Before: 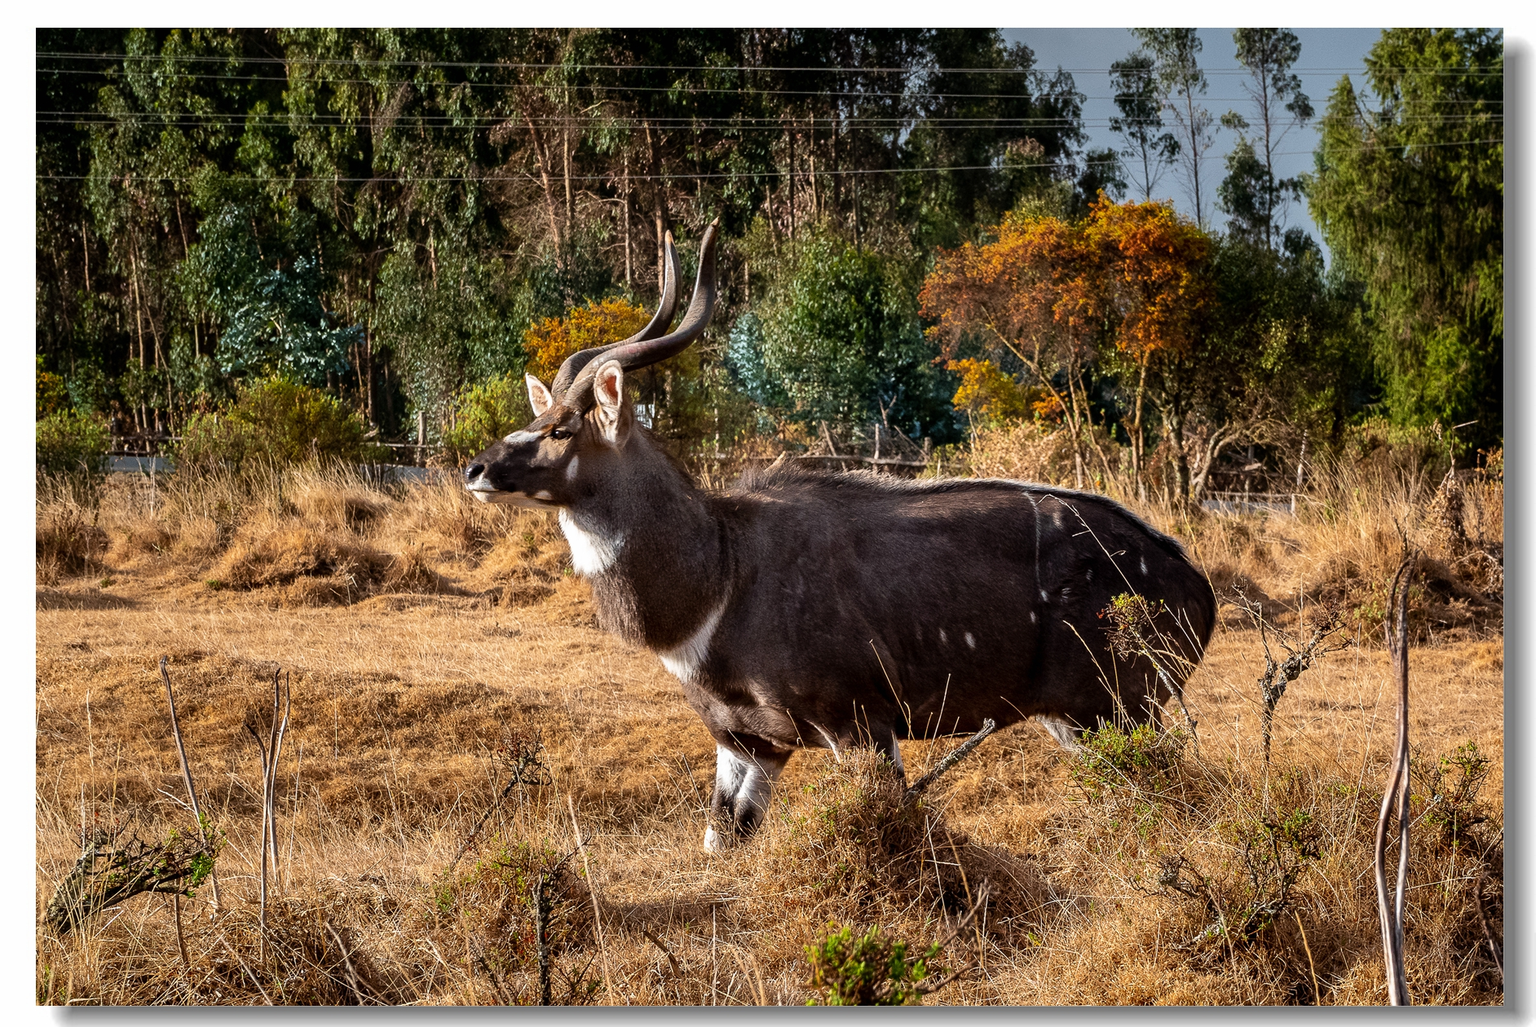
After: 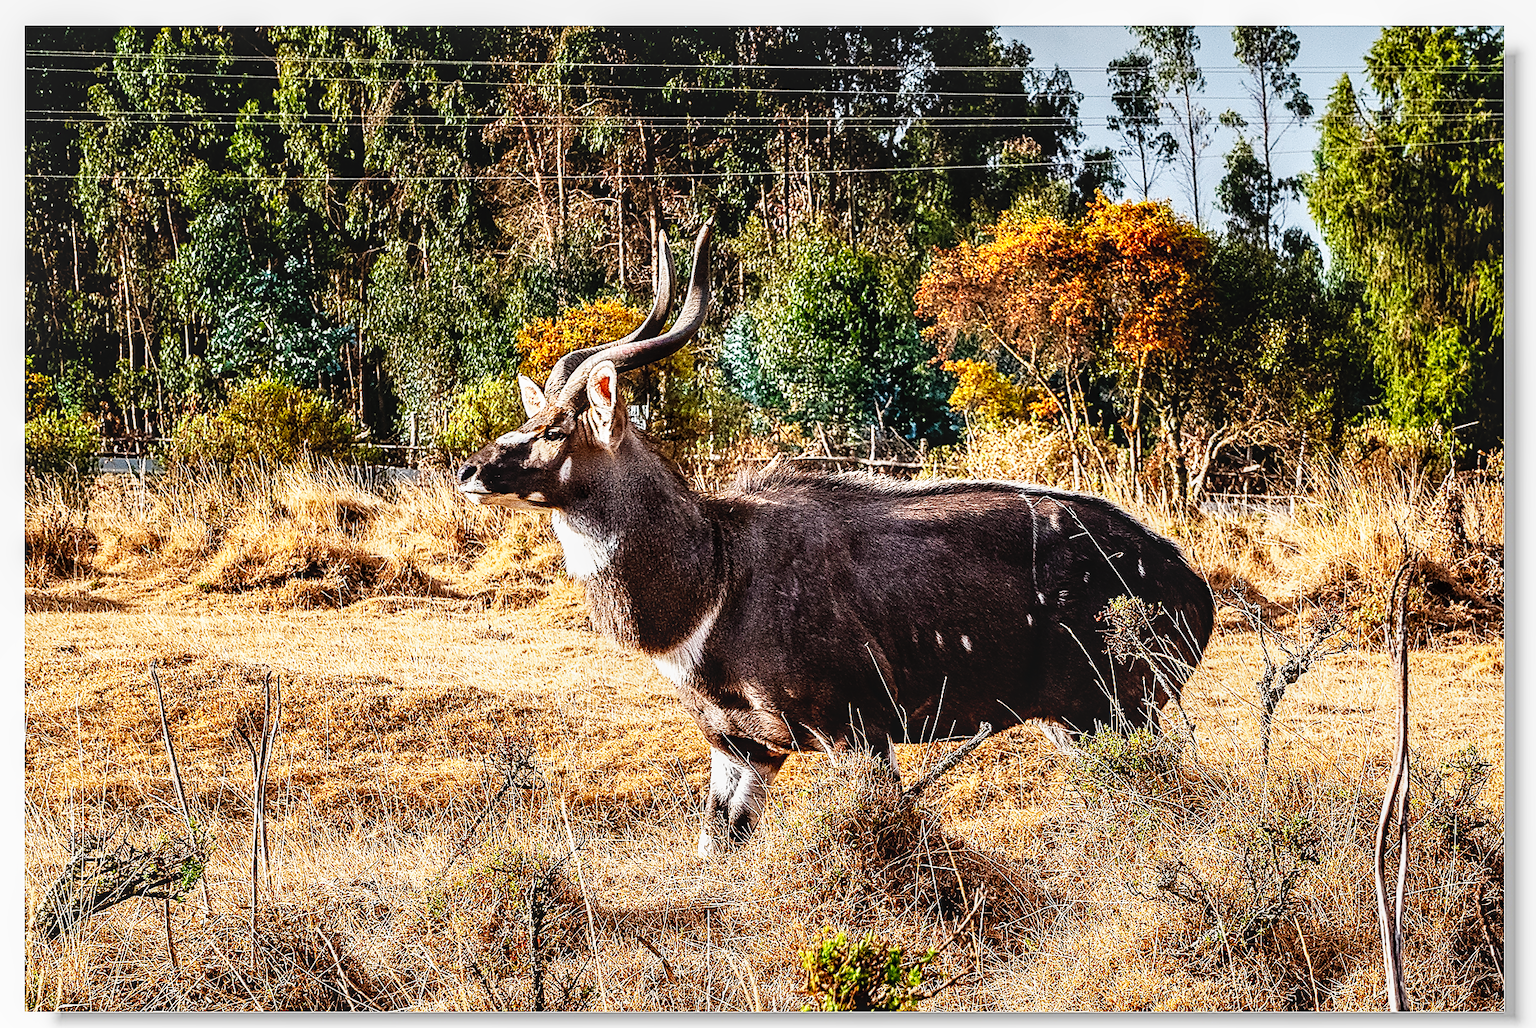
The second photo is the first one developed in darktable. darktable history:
local contrast: on, module defaults
crop and rotate: left 0.785%, top 0.304%, bottom 0.327%
base curve: curves: ch0 [(0, 0) (0.007, 0.004) (0.027, 0.03) (0.046, 0.07) (0.207, 0.54) (0.442, 0.872) (0.673, 0.972) (1, 1)], preserve colors none
sharpen: radius 1.413, amount 1.258, threshold 0.72
